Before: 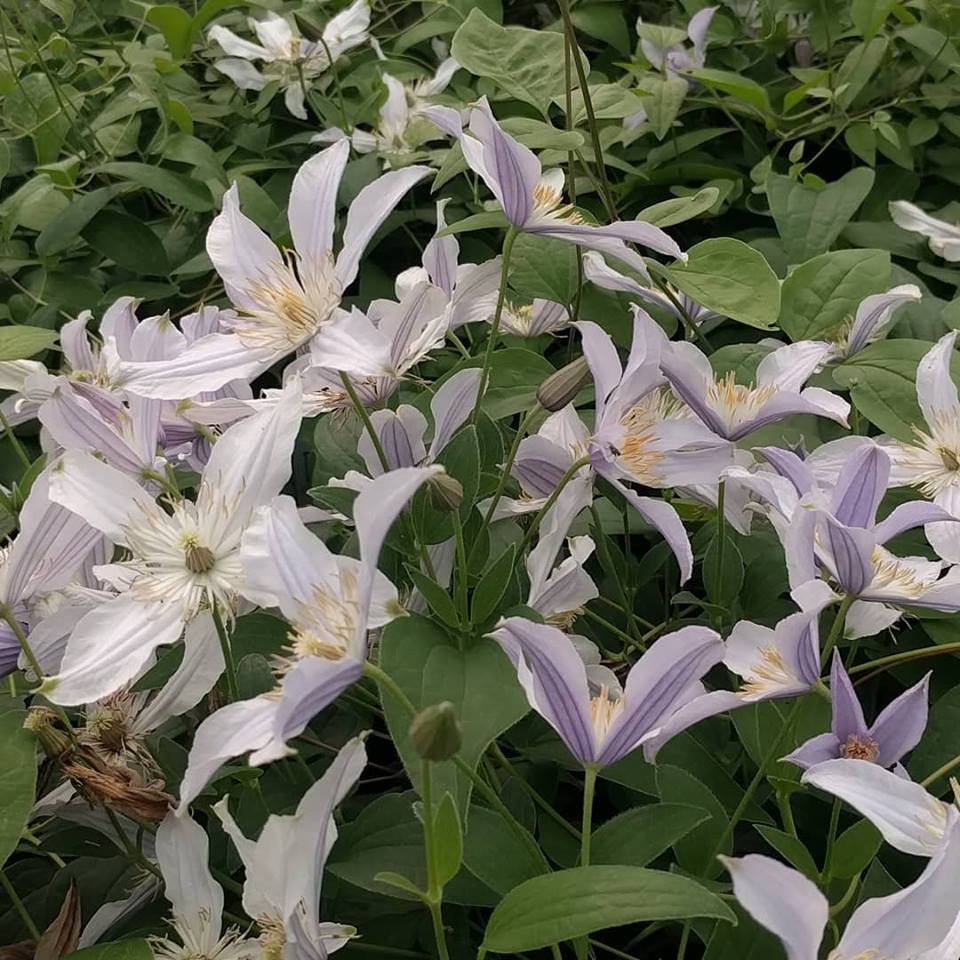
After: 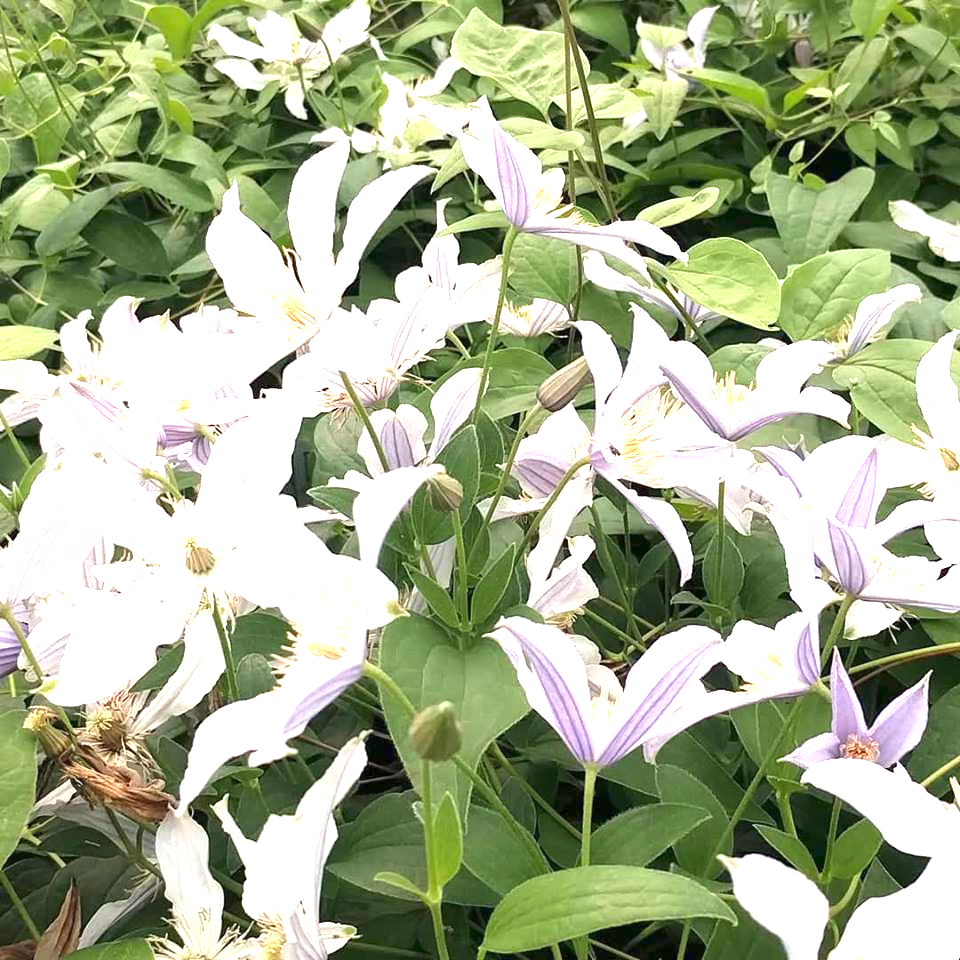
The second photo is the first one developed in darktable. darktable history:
exposure: exposure 2.003 EV, compensate highlight preservation false
